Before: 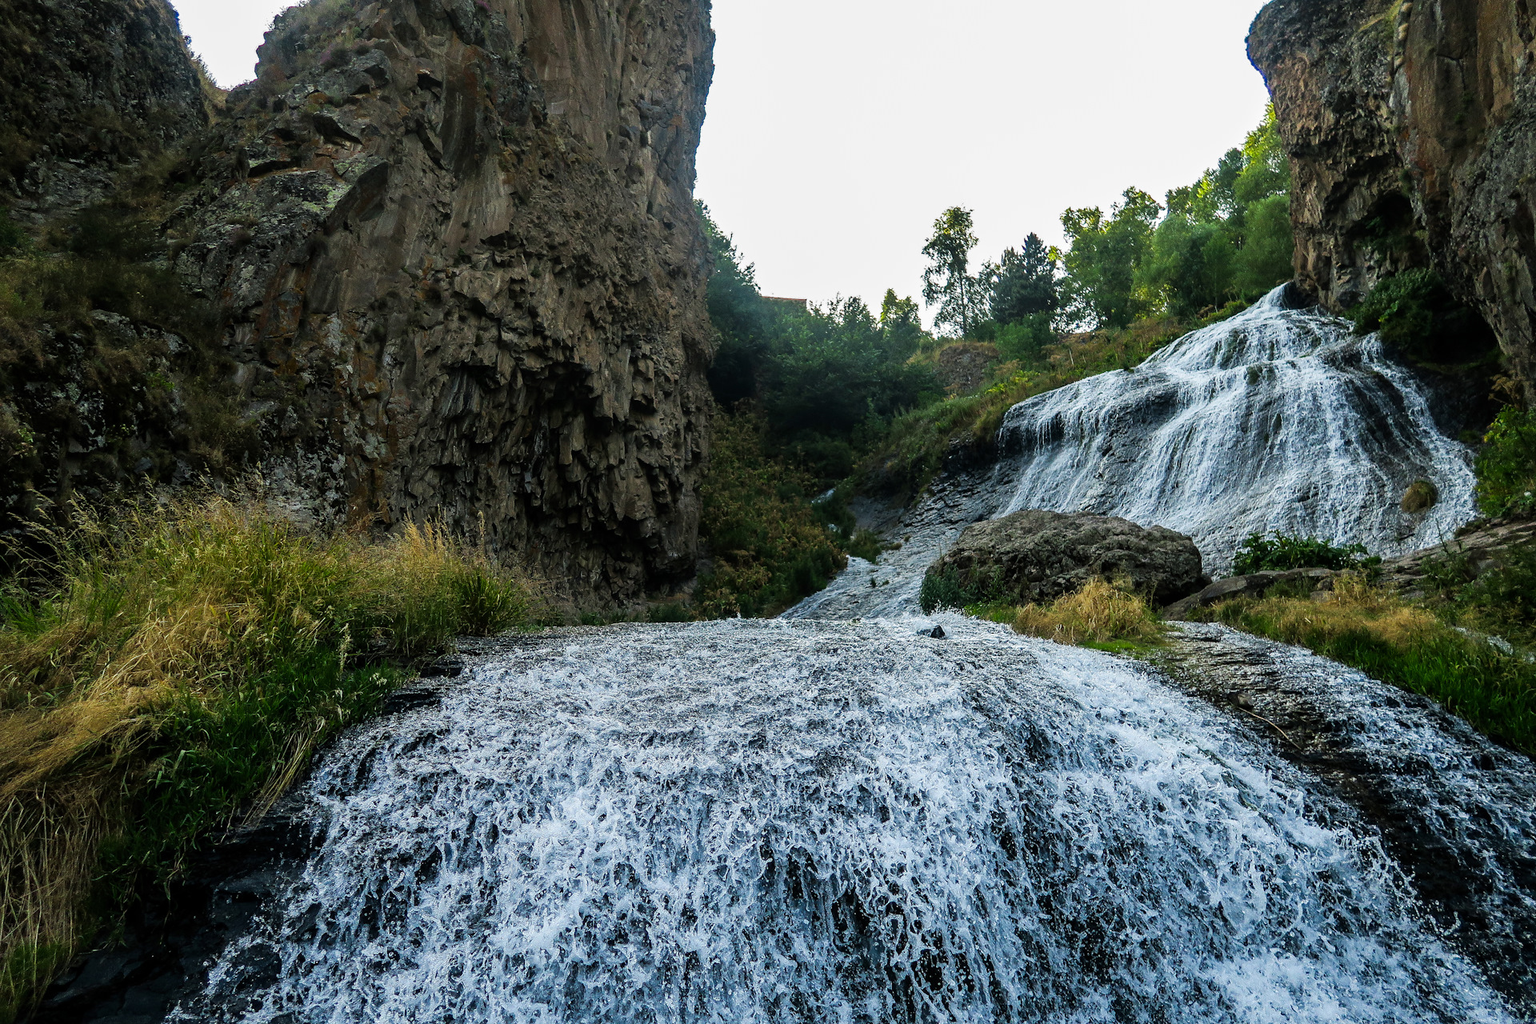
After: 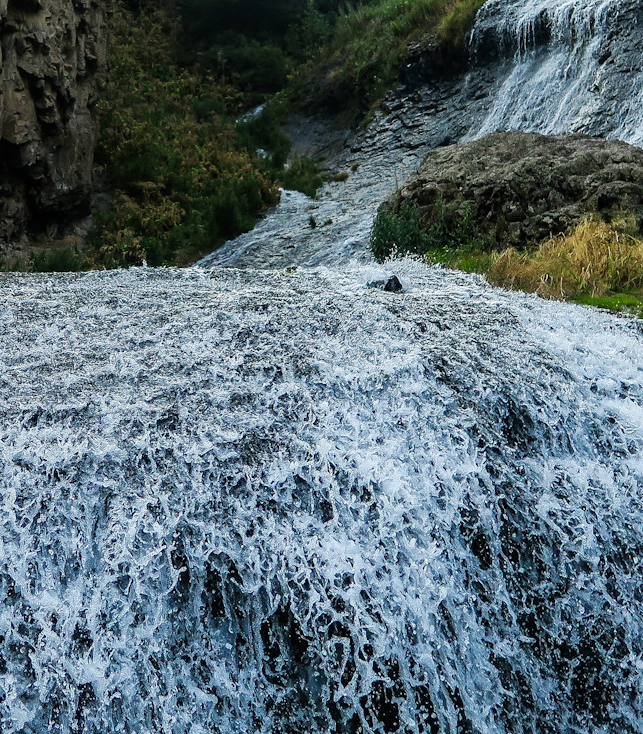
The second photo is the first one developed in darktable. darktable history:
crop: left 40.601%, top 39.54%, right 25.877%, bottom 3.081%
